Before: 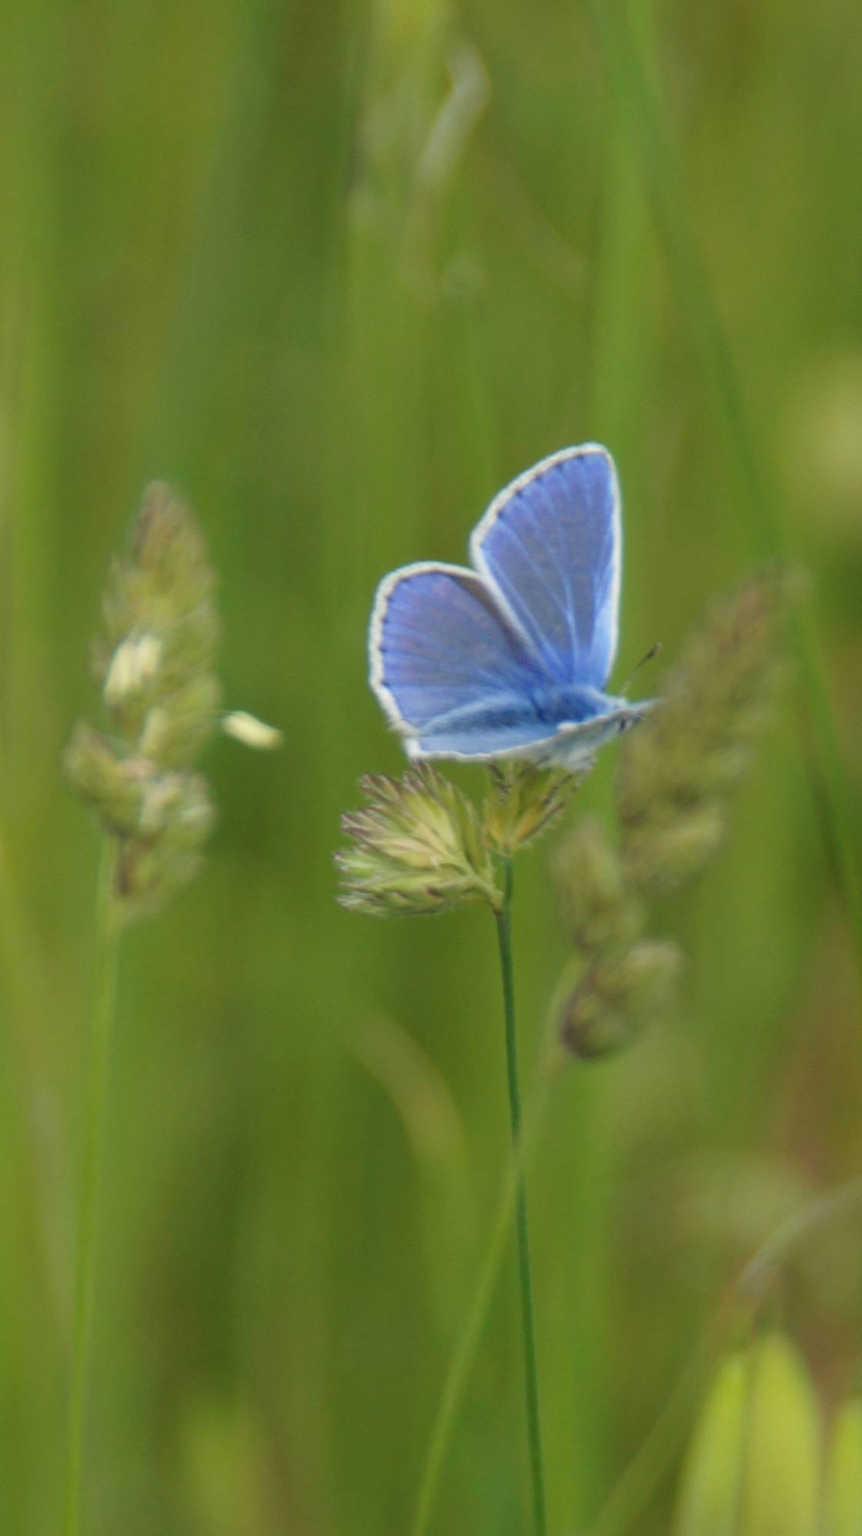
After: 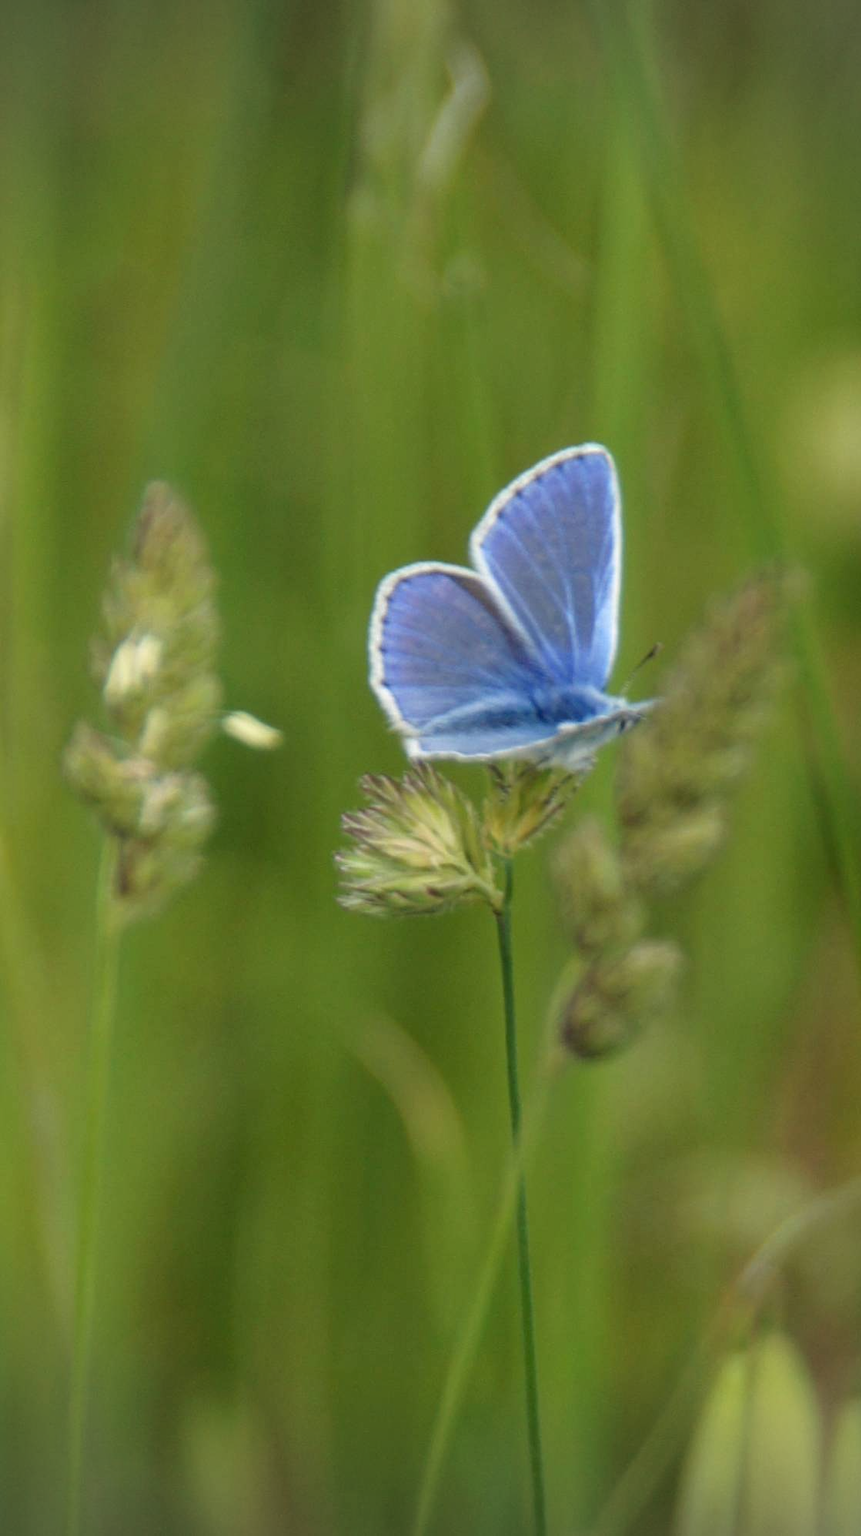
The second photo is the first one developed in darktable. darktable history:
vignetting: fall-off radius 46.08%
exposure: exposure -0.041 EV, compensate highlight preservation false
local contrast: shadows 94%, midtone range 0.497
